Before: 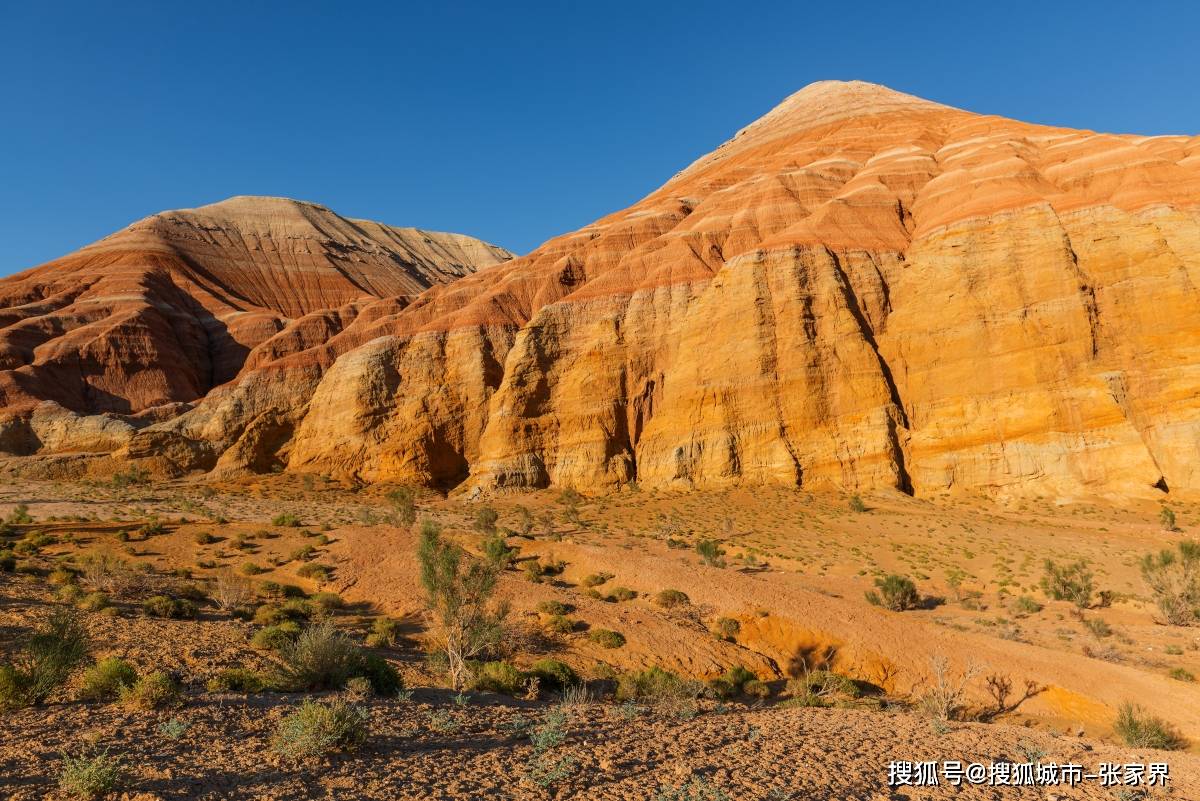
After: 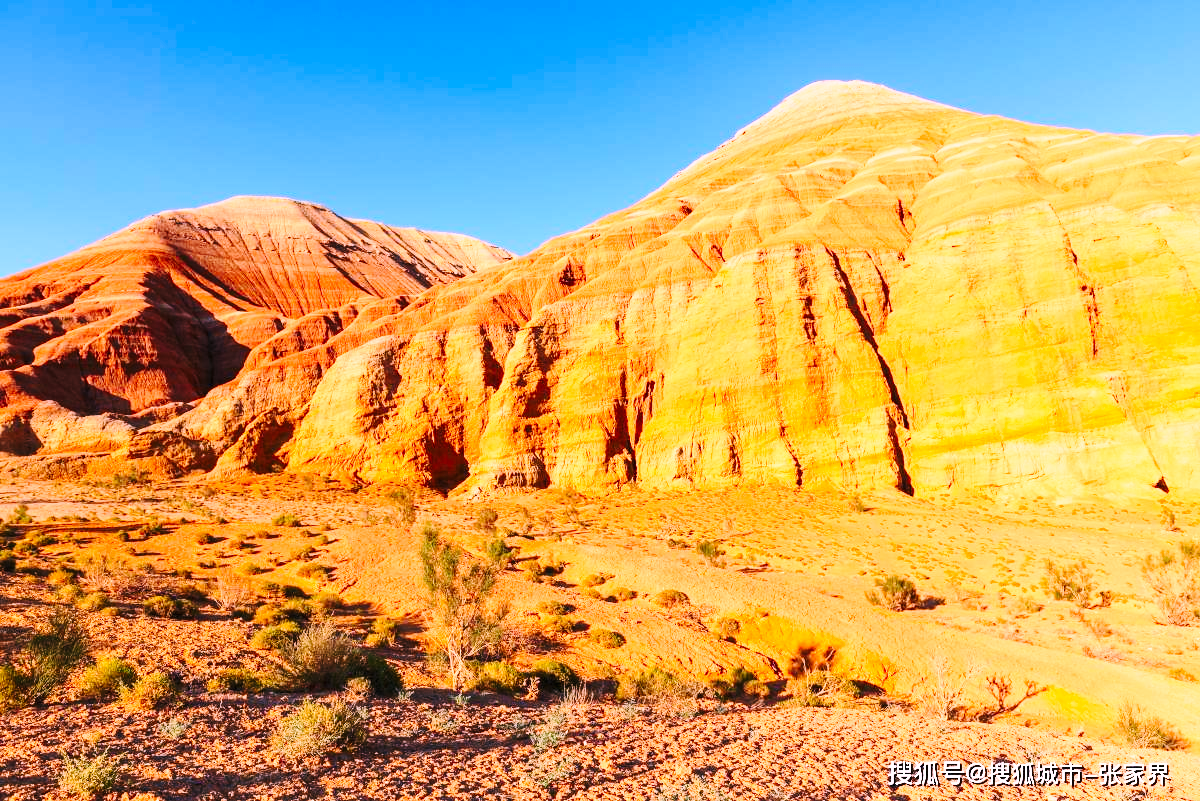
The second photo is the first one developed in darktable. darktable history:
contrast brightness saturation: contrast 0.2, brightness 0.16, saturation 0.22
white balance: red 1.188, blue 1.11
base curve: curves: ch0 [(0, 0) (0.028, 0.03) (0.121, 0.232) (0.46, 0.748) (0.859, 0.968) (1, 1)], preserve colors none
tone equalizer: on, module defaults
